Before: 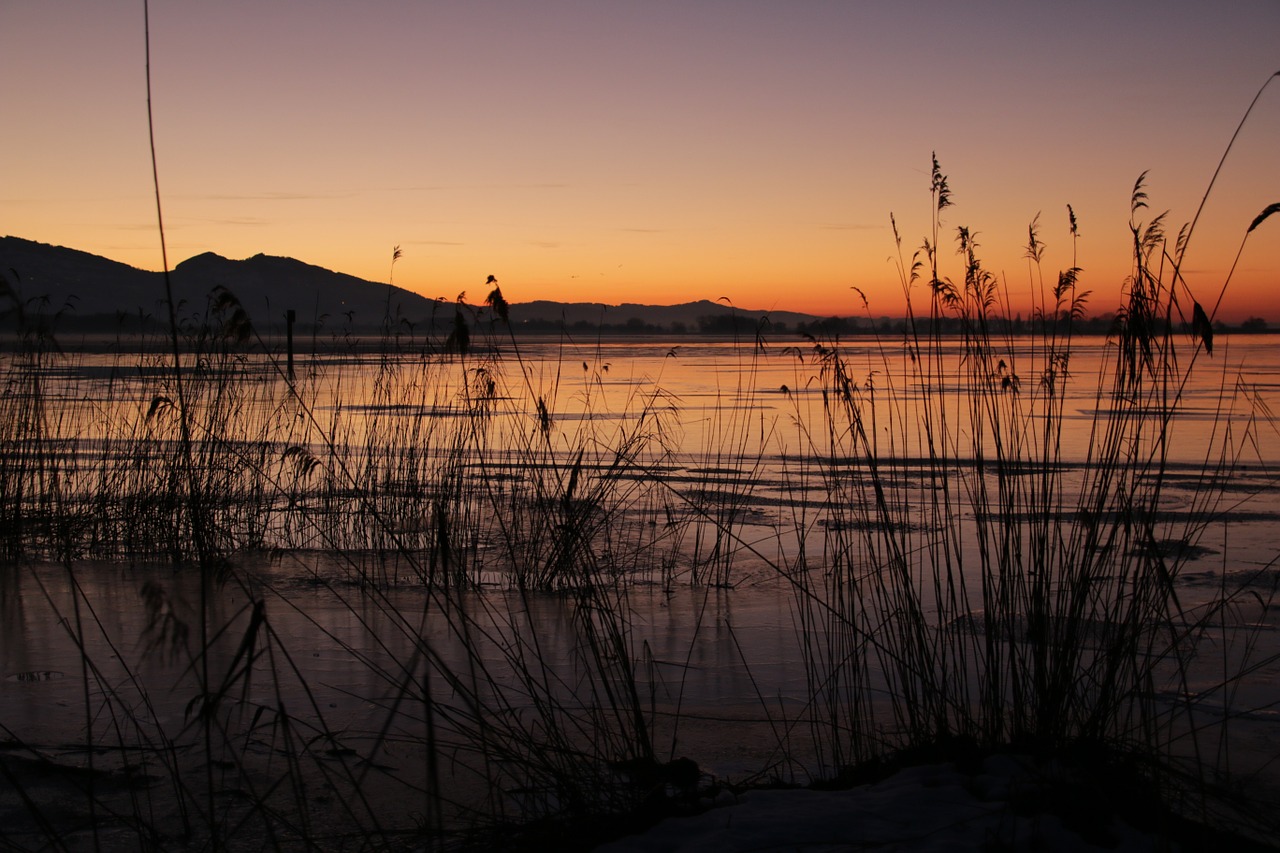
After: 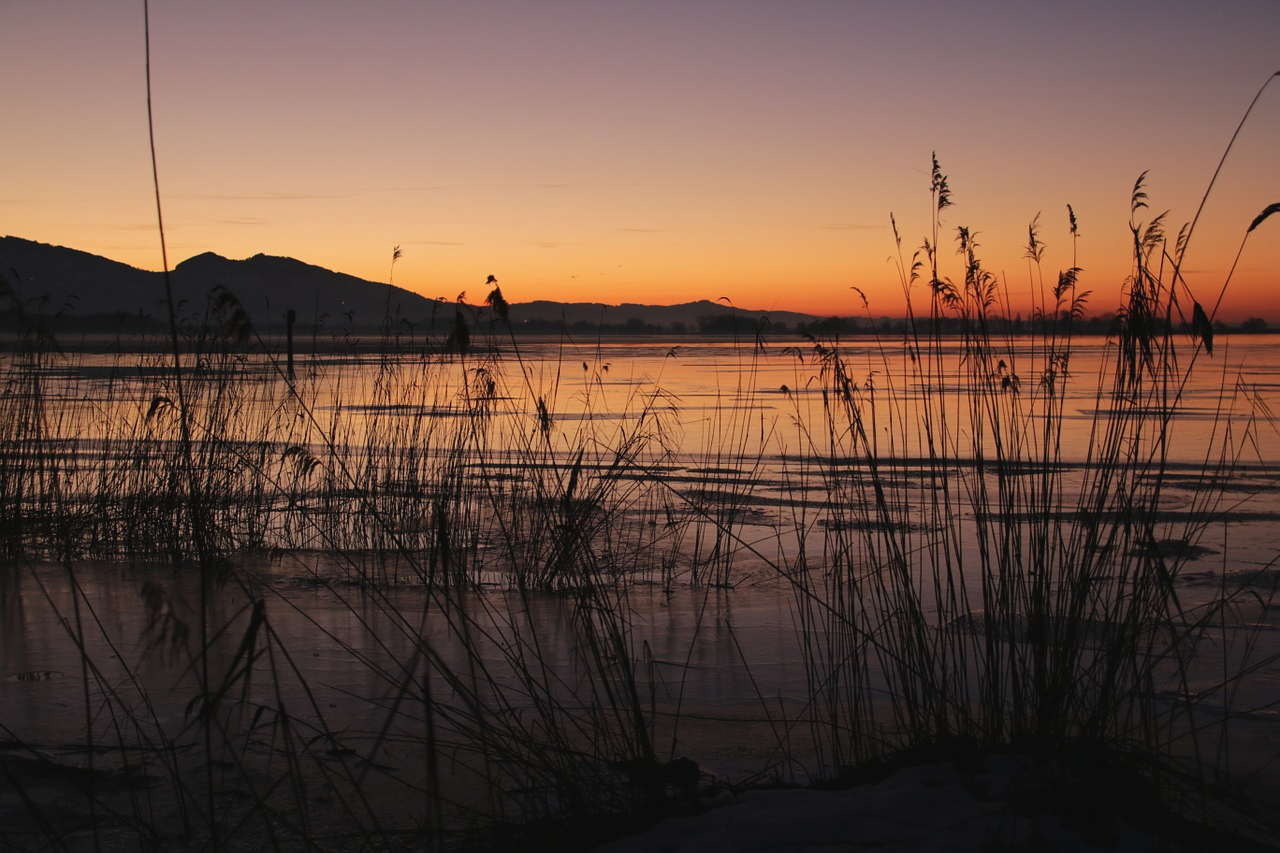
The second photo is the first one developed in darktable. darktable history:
exposure: black level correction -0.003, exposure 0.035 EV, compensate highlight preservation false
